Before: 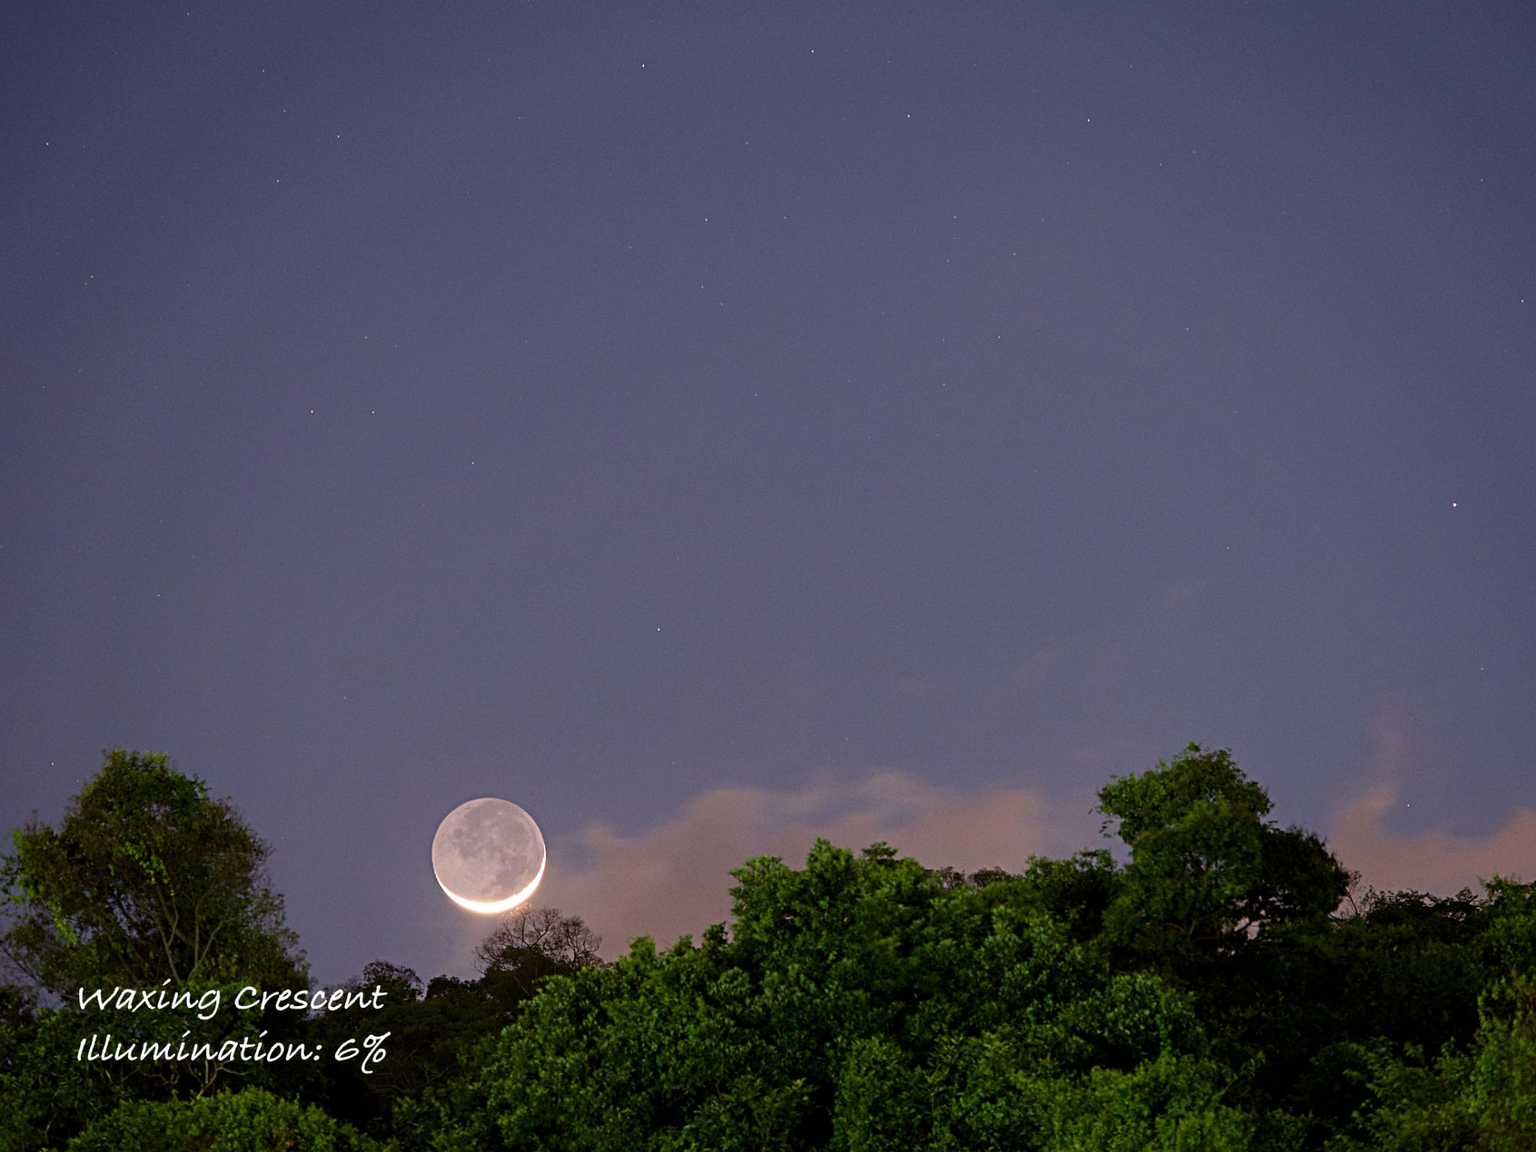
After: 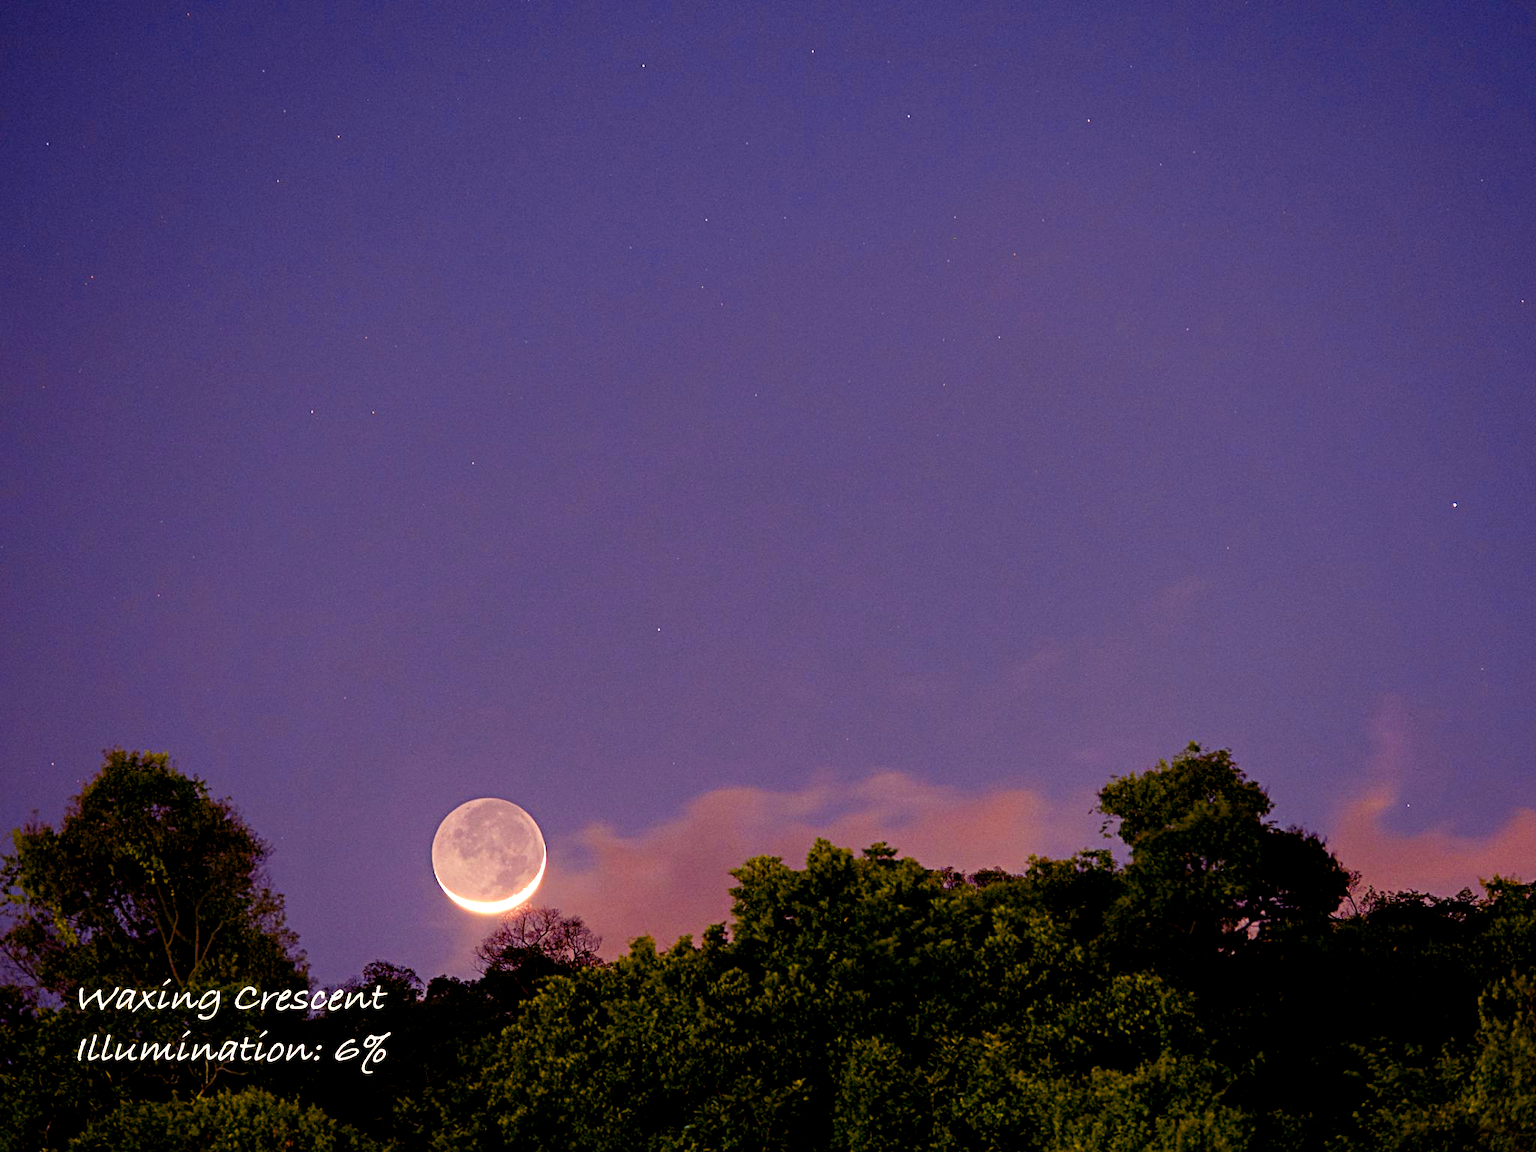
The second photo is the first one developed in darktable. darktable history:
color zones: curves: ch1 [(0.235, 0.558) (0.75, 0.5)]; ch2 [(0.25, 0.462) (0.749, 0.457)], mix 40.67%
color balance rgb: shadows lift › luminance -21.66%, shadows lift › chroma 8.98%, shadows lift › hue 283.37°, power › chroma 1.55%, power › hue 25.59°, highlights gain › luminance 6.08%, highlights gain › chroma 2.55%, highlights gain › hue 90°, global offset › luminance -0.87%, perceptual saturation grading › global saturation 27.49%, perceptual saturation grading › highlights -28.39%, perceptual saturation grading › mid-tones 15.22%, perceptual saturation grading › shadows 33.98%, perceptual brilliance grading › highlights 10%, perceptual brilliance grading › mid-tones 5%
